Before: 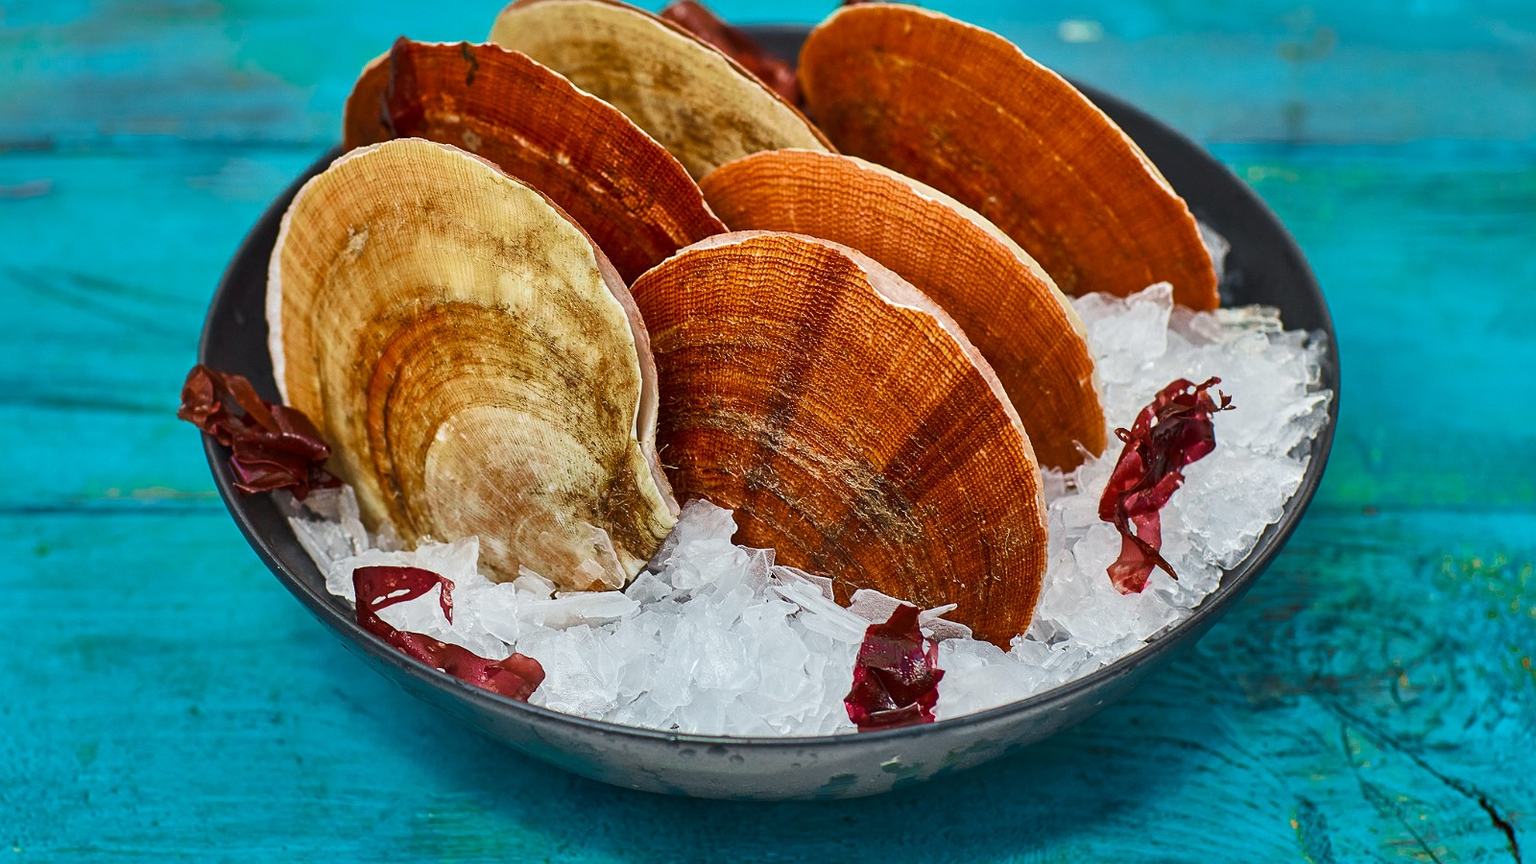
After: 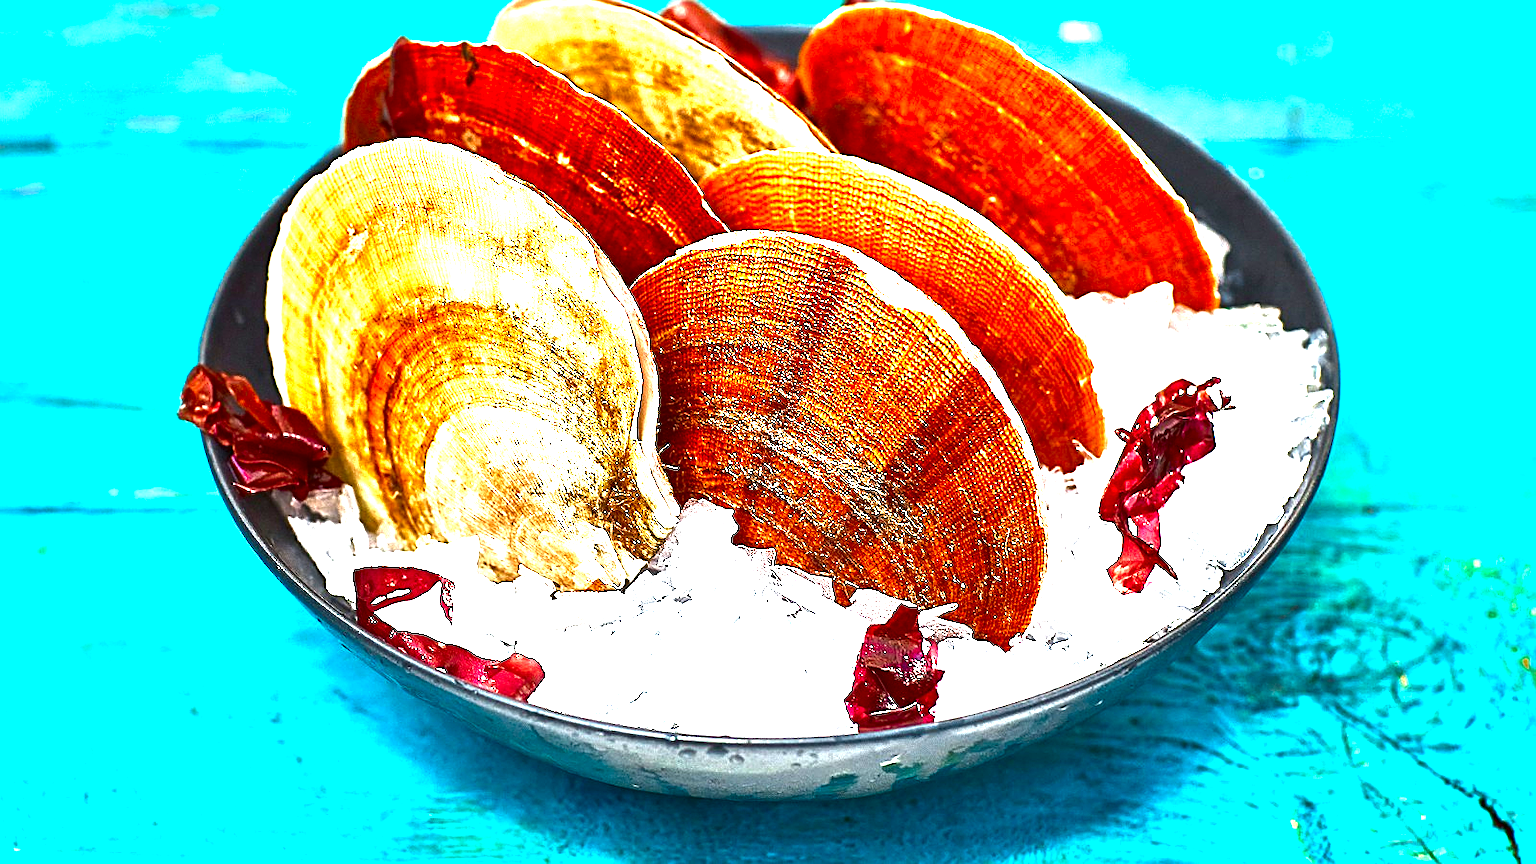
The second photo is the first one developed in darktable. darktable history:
contrast brightness saturation: brightness -0.25, saturation 0.2
sharpen: on, module defaults
exposure: exposure 2.25 EV, compensate highlight preservation false
